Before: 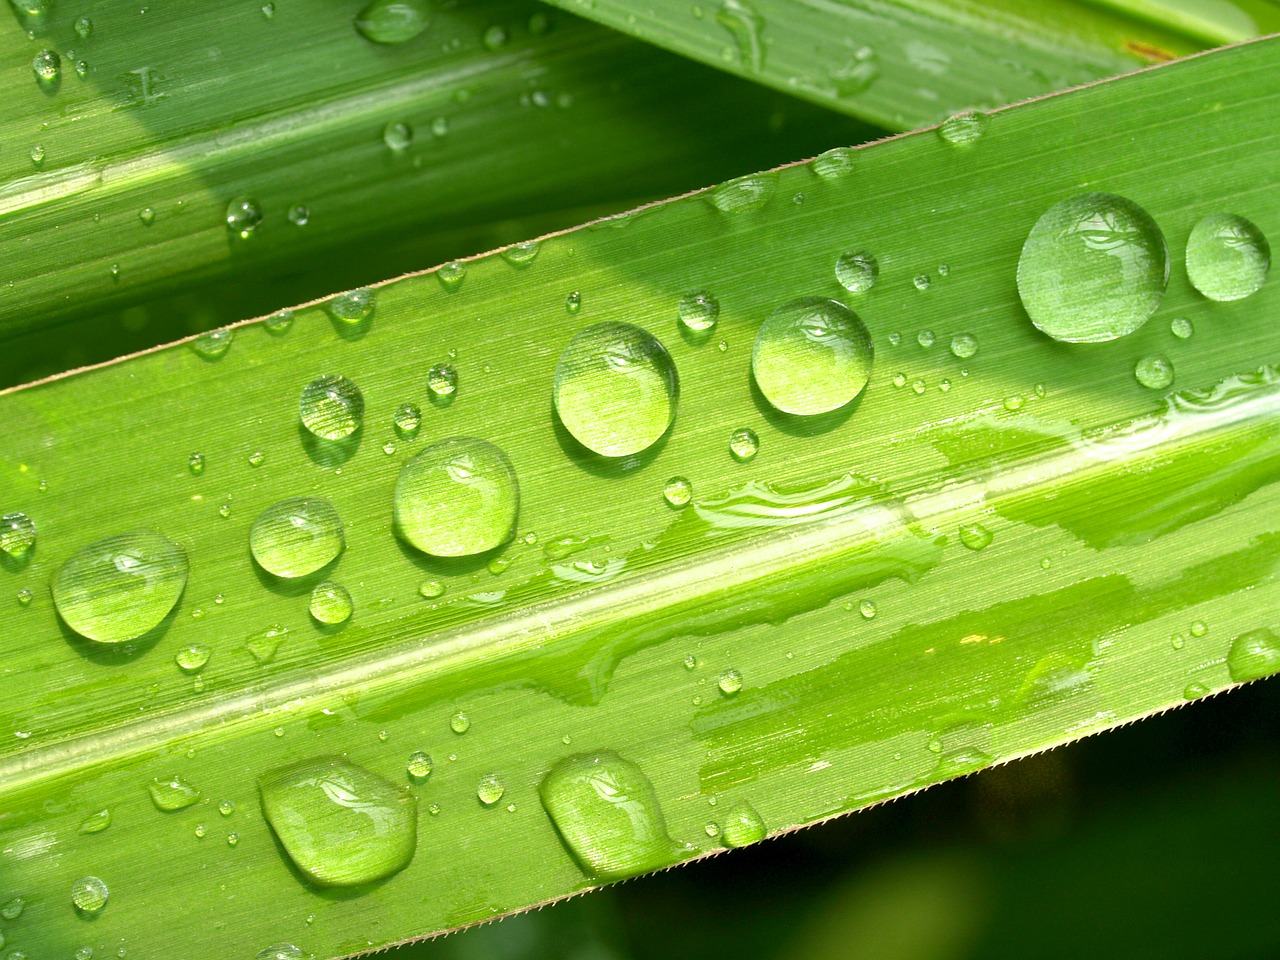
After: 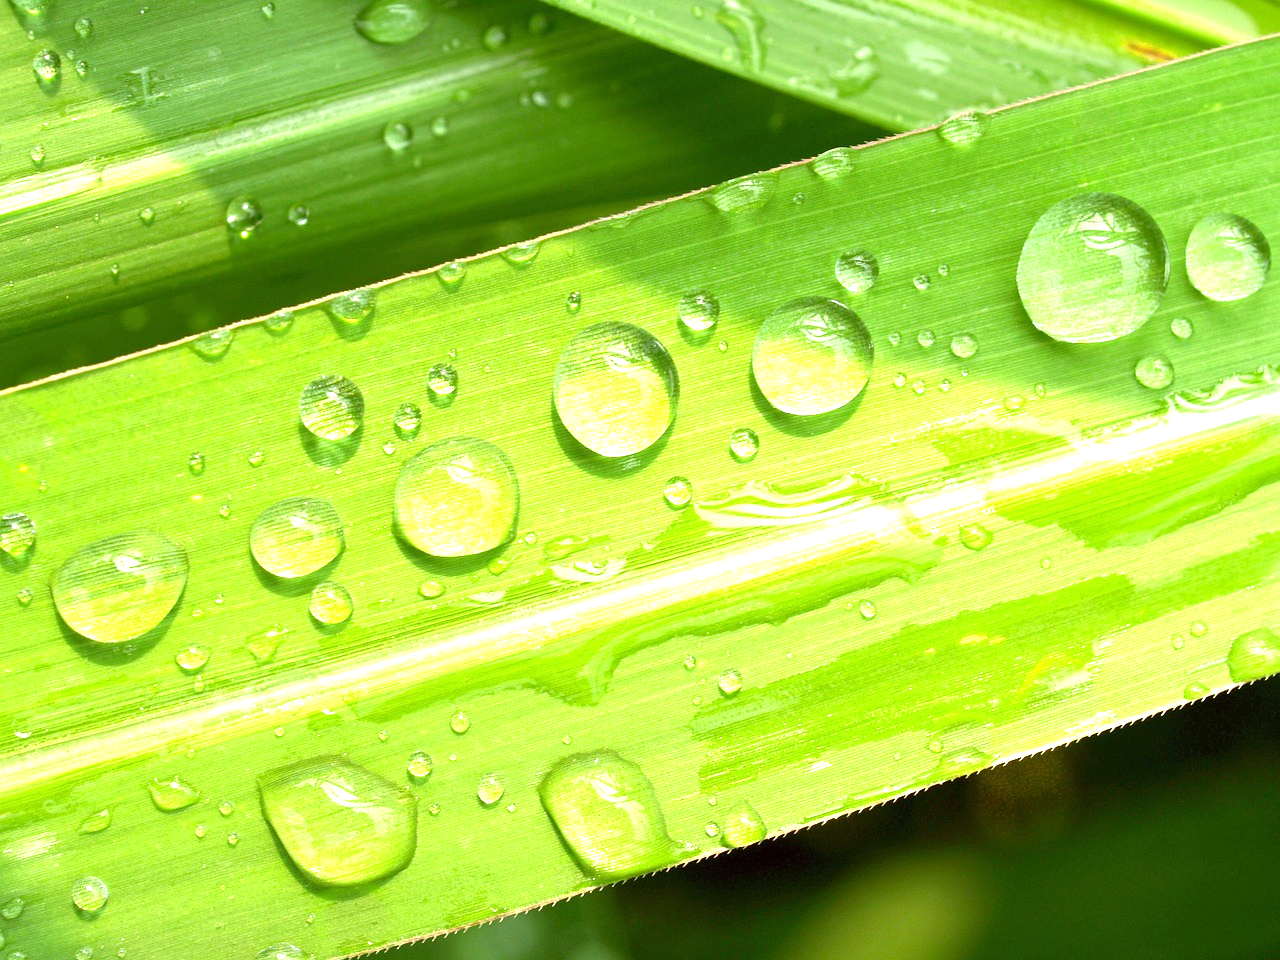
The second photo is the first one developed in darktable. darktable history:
color balance: mode lift, gamma, gain (sRGB), lift [1, 1.049, 1, 1]
exposure: exposure 1 EV, compensate highlight preservation false
